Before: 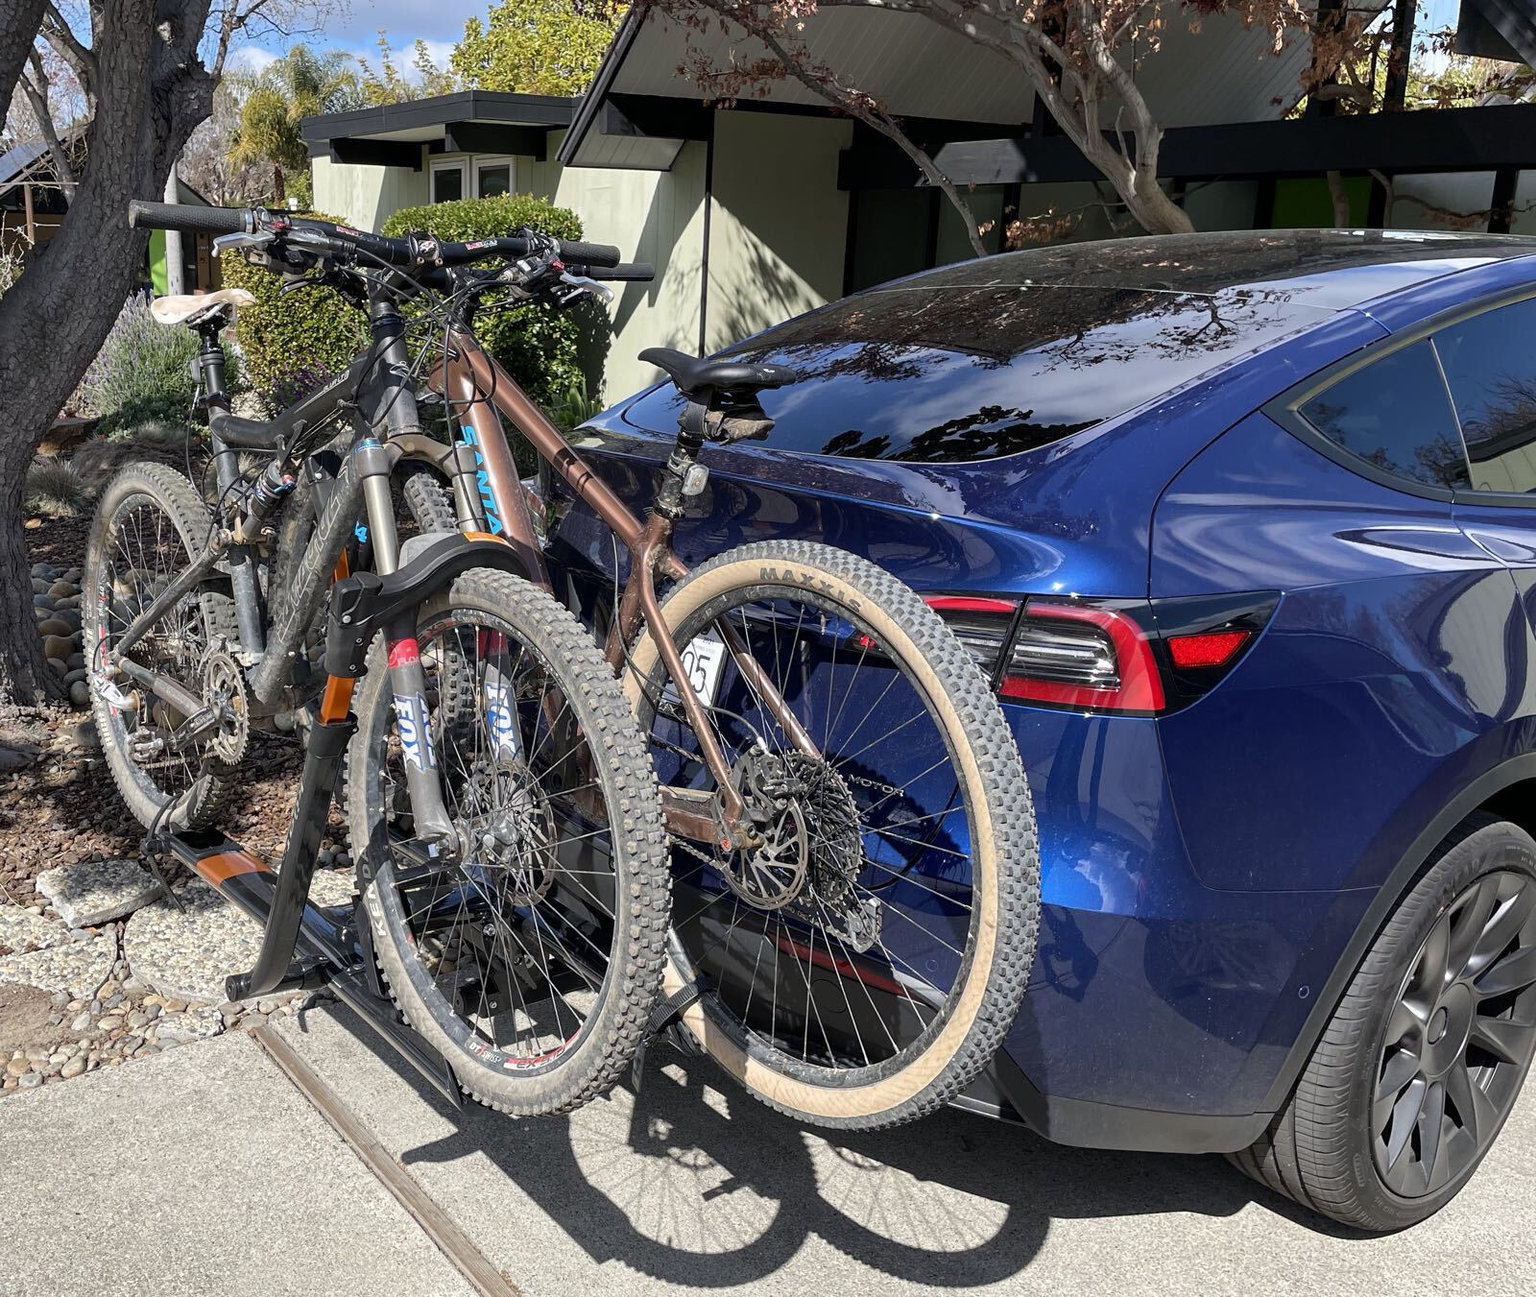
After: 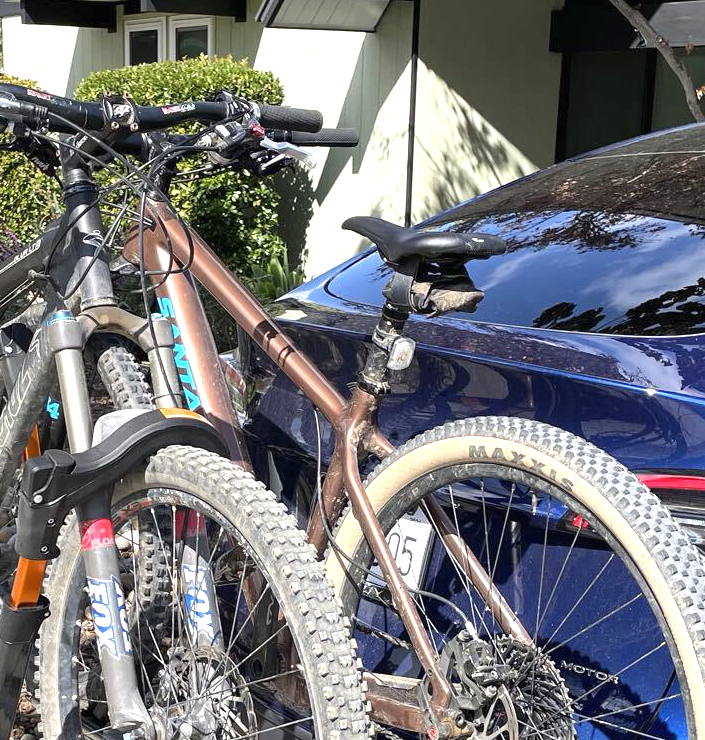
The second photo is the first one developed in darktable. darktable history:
crop: left 20.248%, top 10.86%, right 35.675%, bottom 34.321%
exposure: black level correction -0.001, exposure 0.9 EV, compensate exposure bias true, compensate highlight preservation false
